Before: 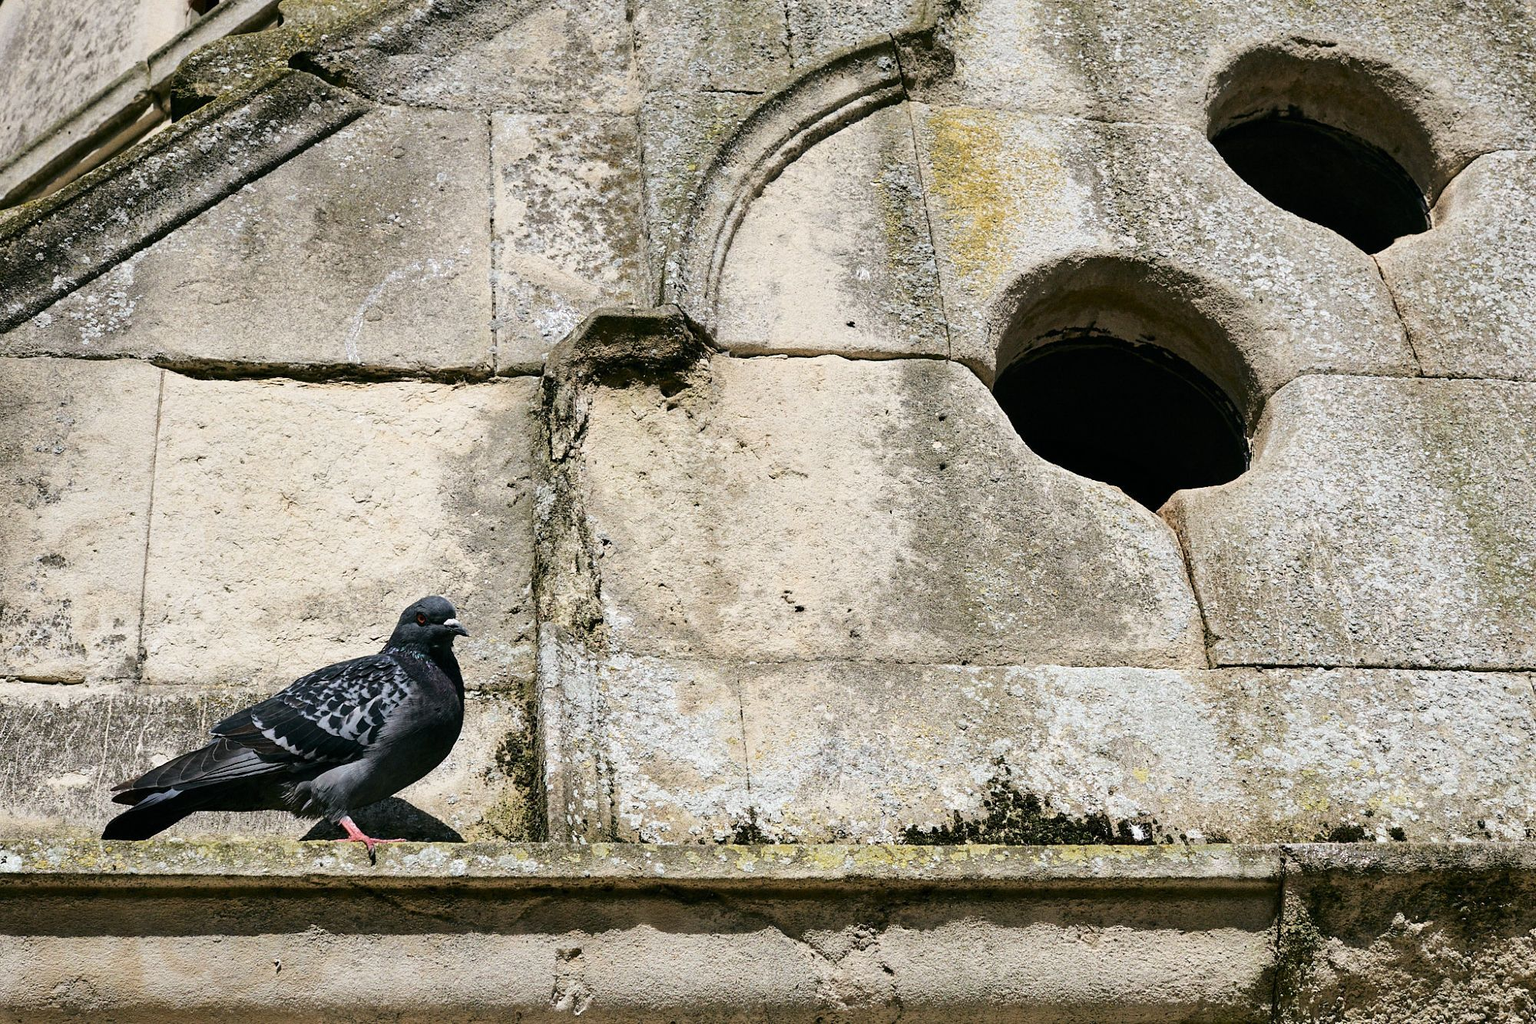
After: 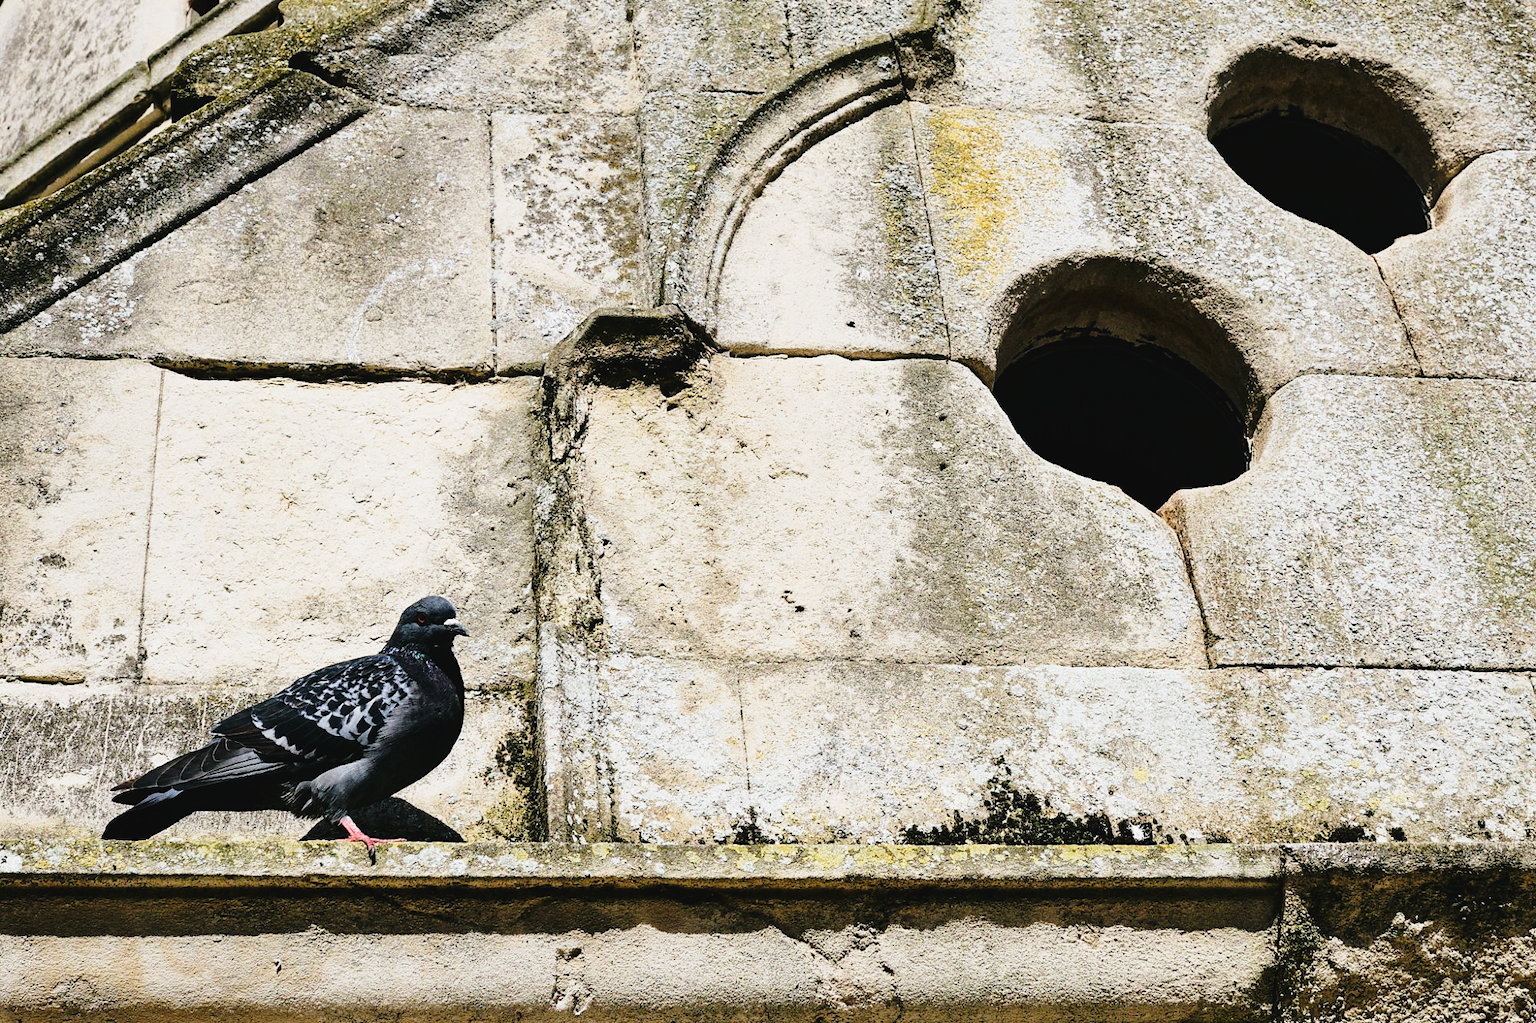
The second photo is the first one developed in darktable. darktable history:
tone curve: curves: ch0 [(0, 0.032) (0.078, 0.052) (0.236, 0.168) (0.43, 0.472) (0.508, 0.566) (0.66, 0.754) (0.79, 0.883) (0.994, 0.974)]; ch1 [(0, 0) (0.161, 0.092) (0.35, 0.33) (0.379, 0.401) (0.456, 0.456) (0.508, 0.501) (0.547, 0.531) (0.573, 0.563) (0.625, 0.602) (0.718, 0.734) (1, 1)]; ch2 [(0, 0) (0.369, 0.427) (0.44, 0.434) (0.502, 0.501) (0.54, 0.537) (0.586, 0.59) (0.621, 0.604) (1, 1)], preserve colors none
